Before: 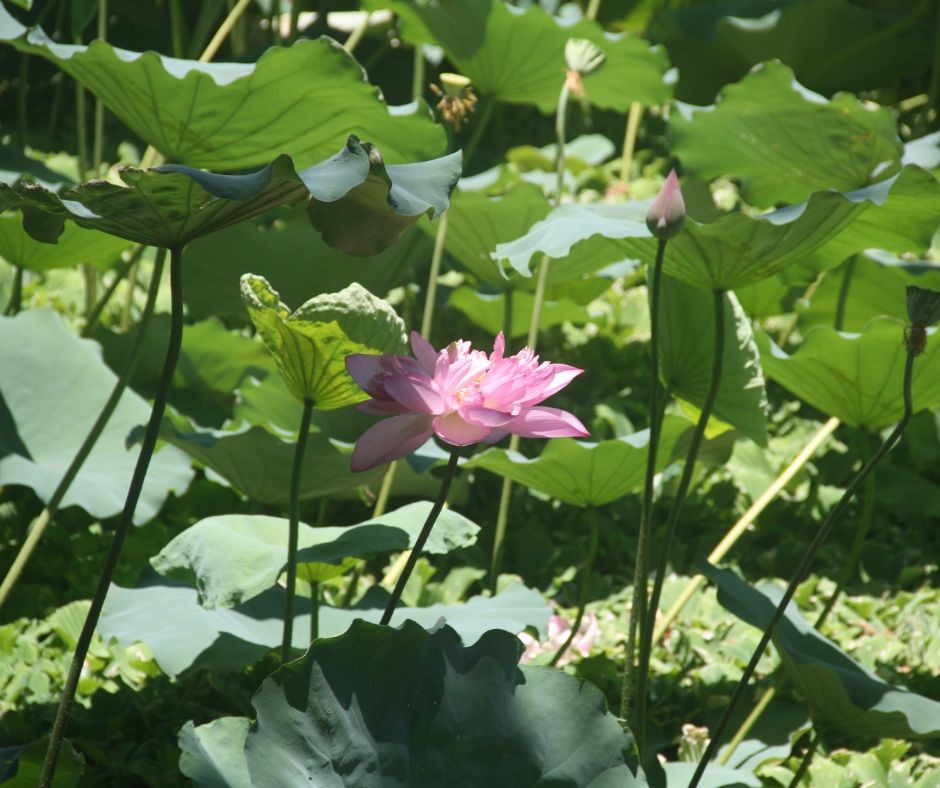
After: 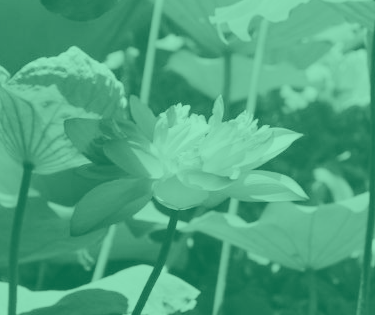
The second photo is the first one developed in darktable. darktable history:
crop: left 30%, top 30%, right 30%, bottom 30%
tone curve: curves: ch0 [(0, 0) (0.003, 0.019) (0.011, 0.021) (0.025, 0.023) (0.044, 0.026) (0.069, 0.037) (0.1, 0.059) (0.136, 0.088) (0.177, 0.138) (0.224, 0.199) (0.277, 0.279) (0.335, 0.376) (0.399, 0.481) (0.468, 0.581) (0.543, 0.658) (0.623, 0.735) (0.709, 0.8) (0.801, 0.861) (0.898, 0.928) (1, 1)], preserve colors none
colorize: hue 147.6°, saturation 65%, lightness 21.64%
